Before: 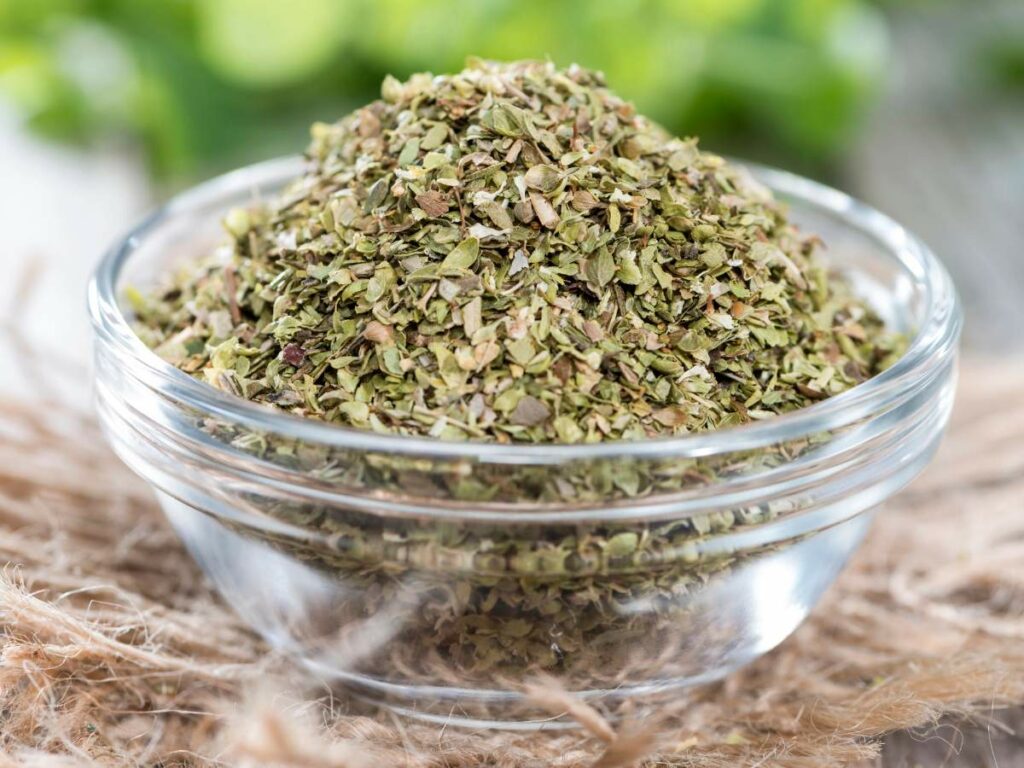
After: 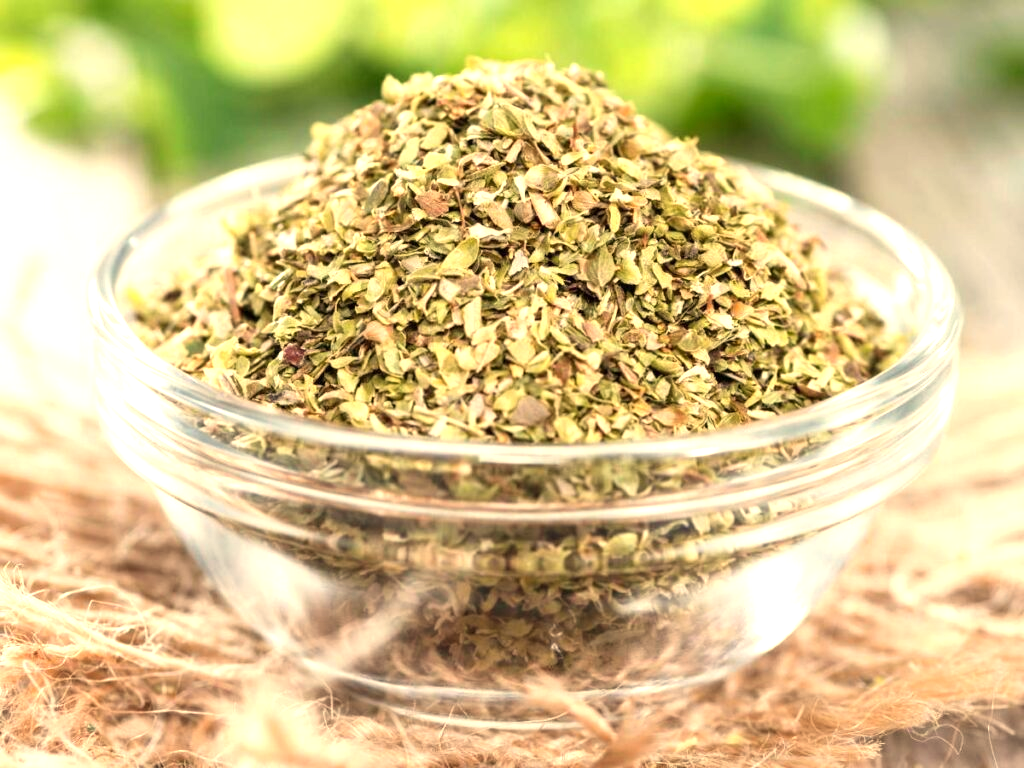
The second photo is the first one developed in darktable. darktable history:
exposure: exposure 0.722 EV, compensate highlight preservation false
white balance: red 1.123, blue 0.83
